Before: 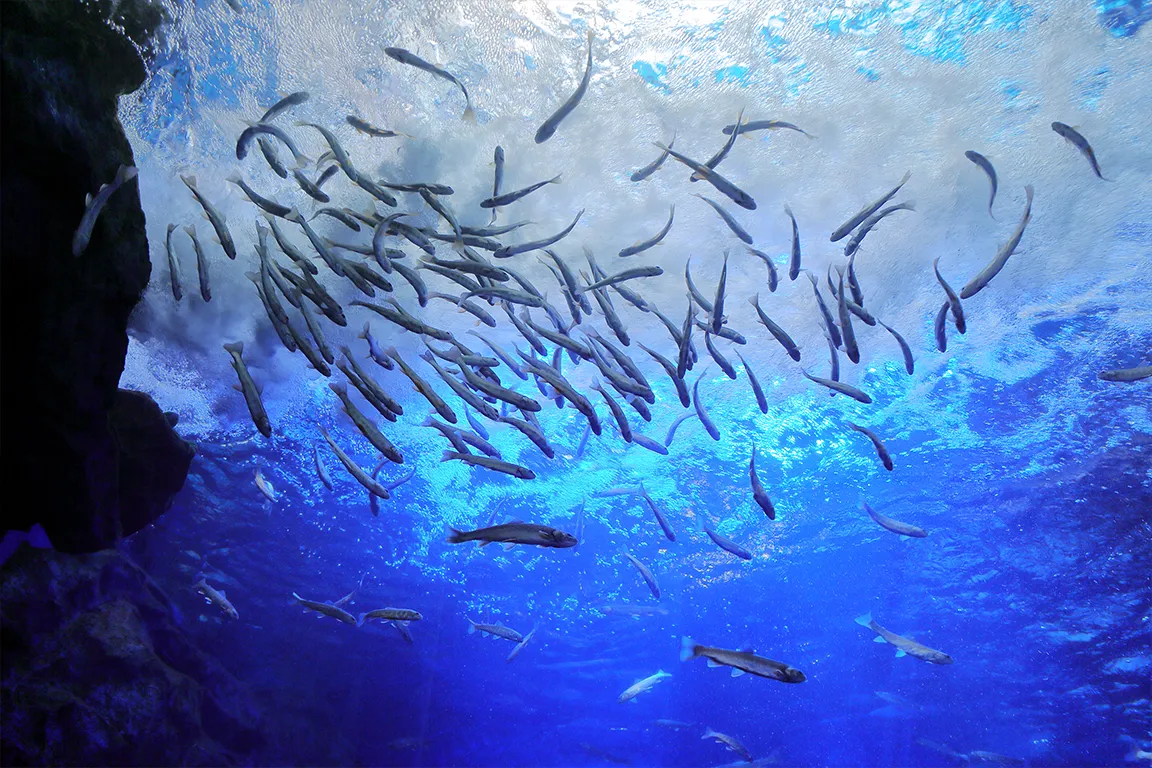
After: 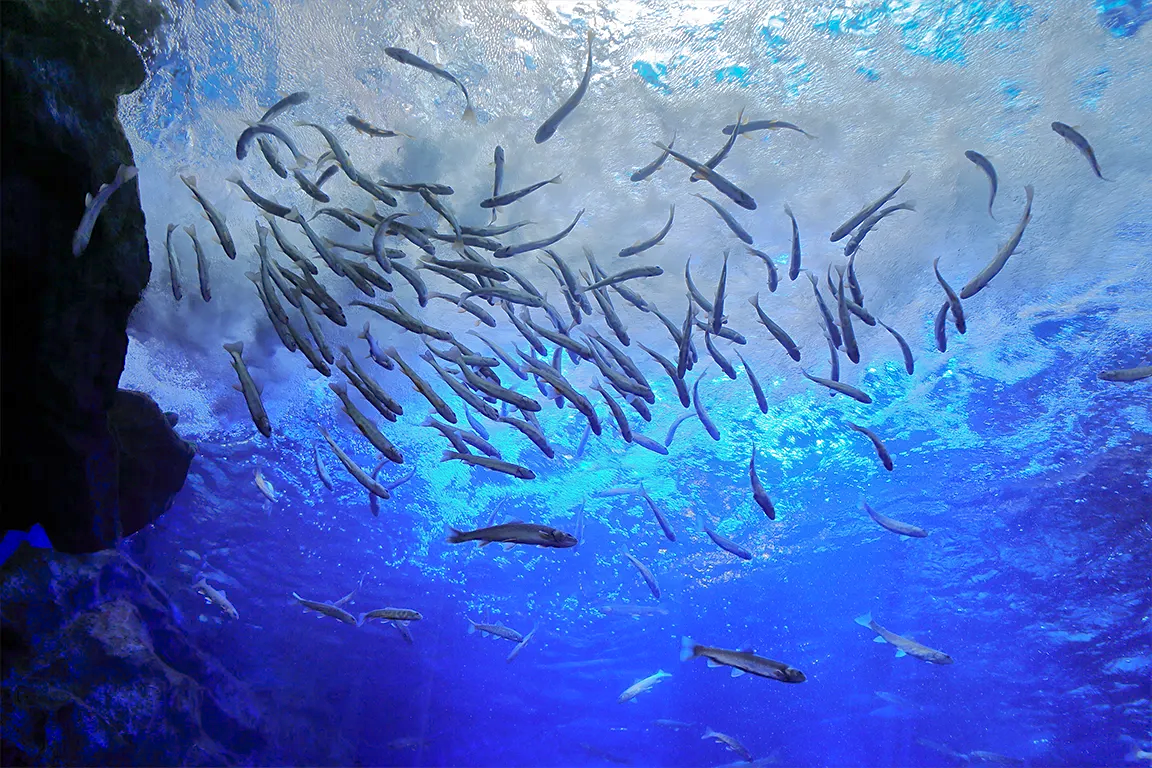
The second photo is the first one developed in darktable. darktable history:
sharpen: amount 0.2
shadows and highlights: on, module defaults
